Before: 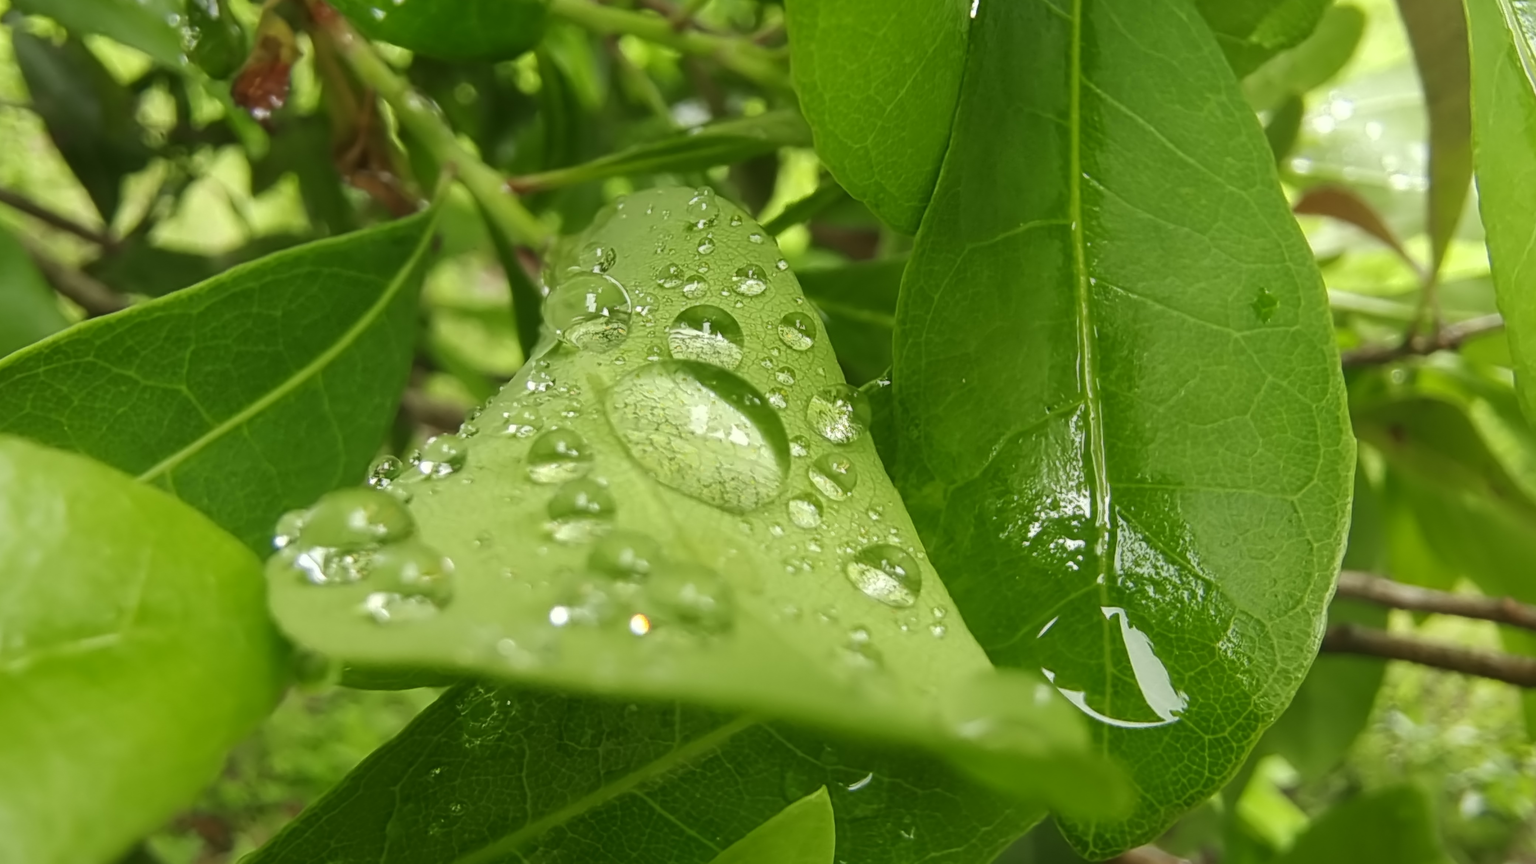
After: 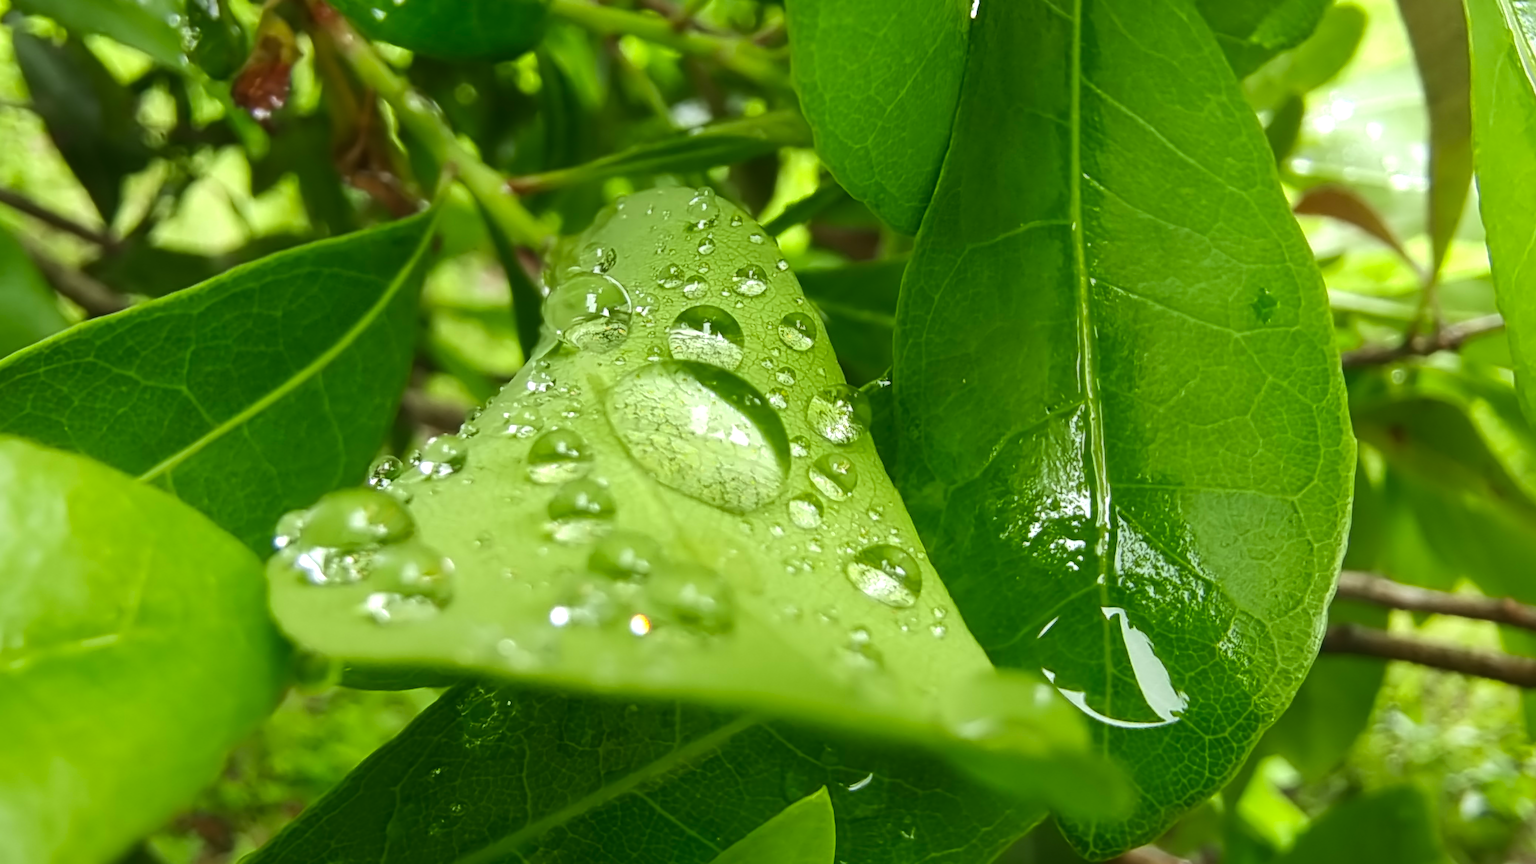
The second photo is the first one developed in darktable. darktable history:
white balance: red 0.976, blue 1.04
tone equalizer: -8 EV -0.417 EV, -7 EV -0.389 EV, -6 EV -0.333 EV, -5 EV -0.222 EV, -3 EV 0.222 EV, -2 EV 0.333 EV, -1 EV 0.389 EV, +0 EV 0.417 EV, edges refinement/feathering 500, mask exposure compensation -1.57 EV, preserve details no
